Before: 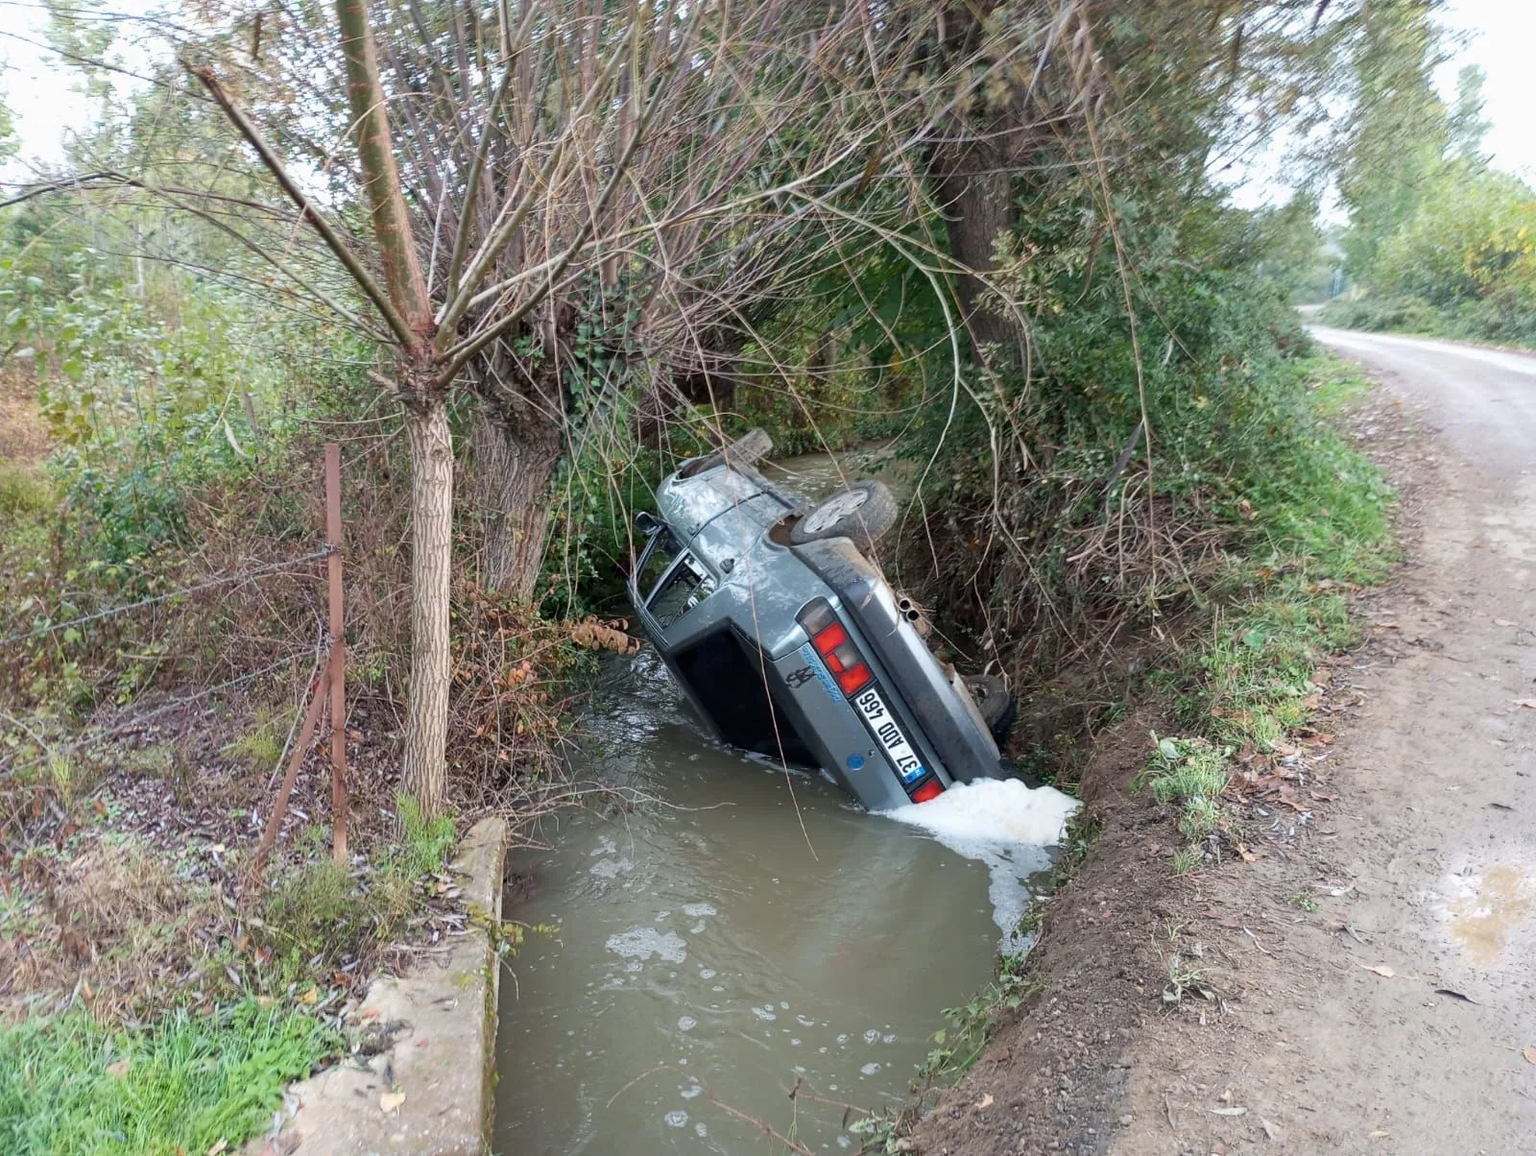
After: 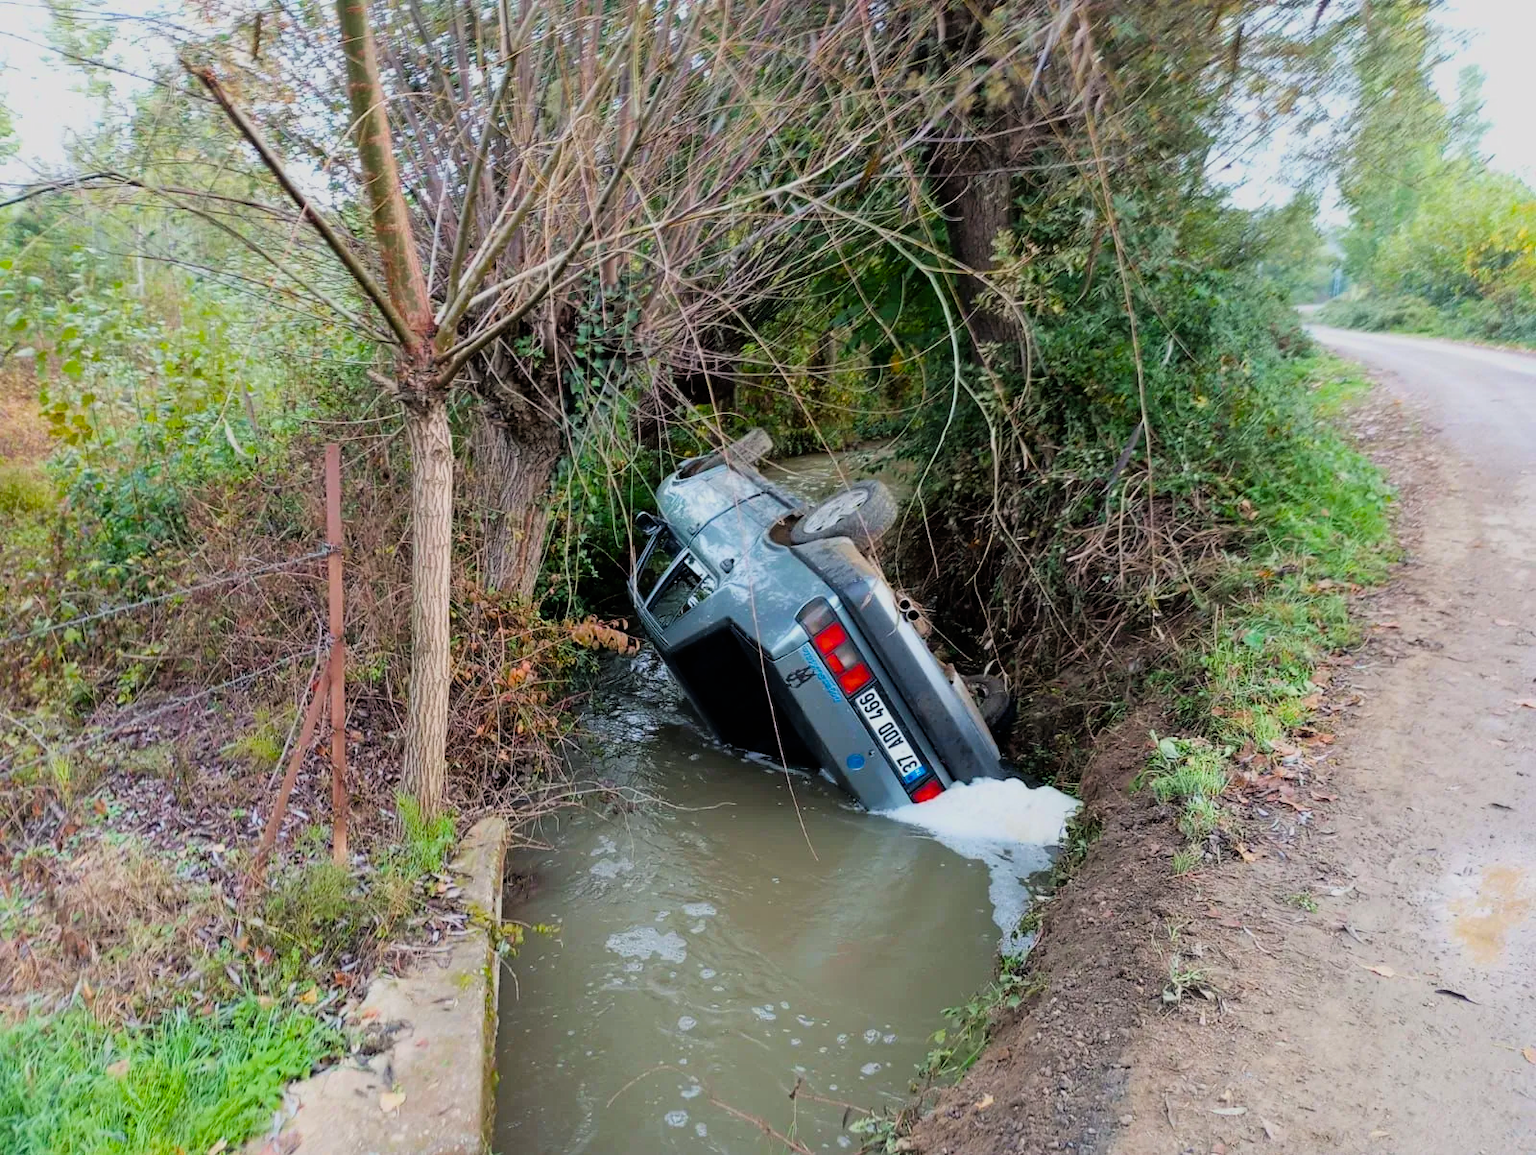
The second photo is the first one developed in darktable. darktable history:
filmic rgb: black relative exposure -7.75 EV, white relative exposure 4.4 EV, threshold 3 EV, hardness 3.76, latitude 50%, contrast 1.1, color science v5 (2021), contrast in shadows safe, contrast in highlights safe, enable highlight reconstruction true
color balance rgb: linear chroma grading › global chroma 15%, perceptual saturation grading › global saturation 30%
